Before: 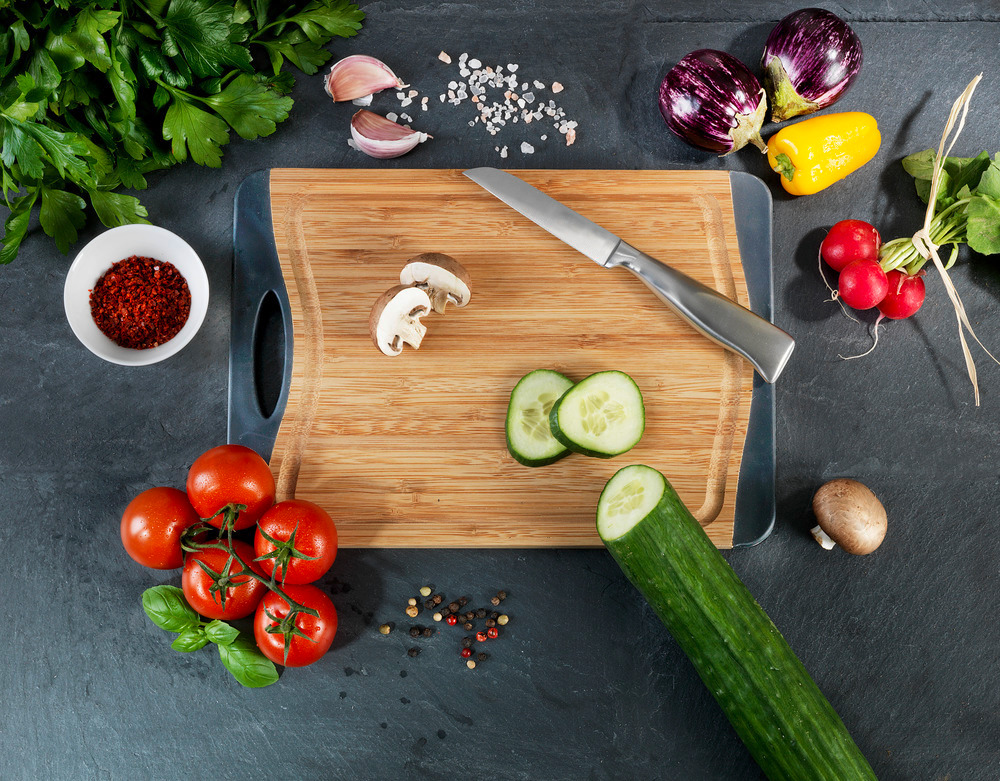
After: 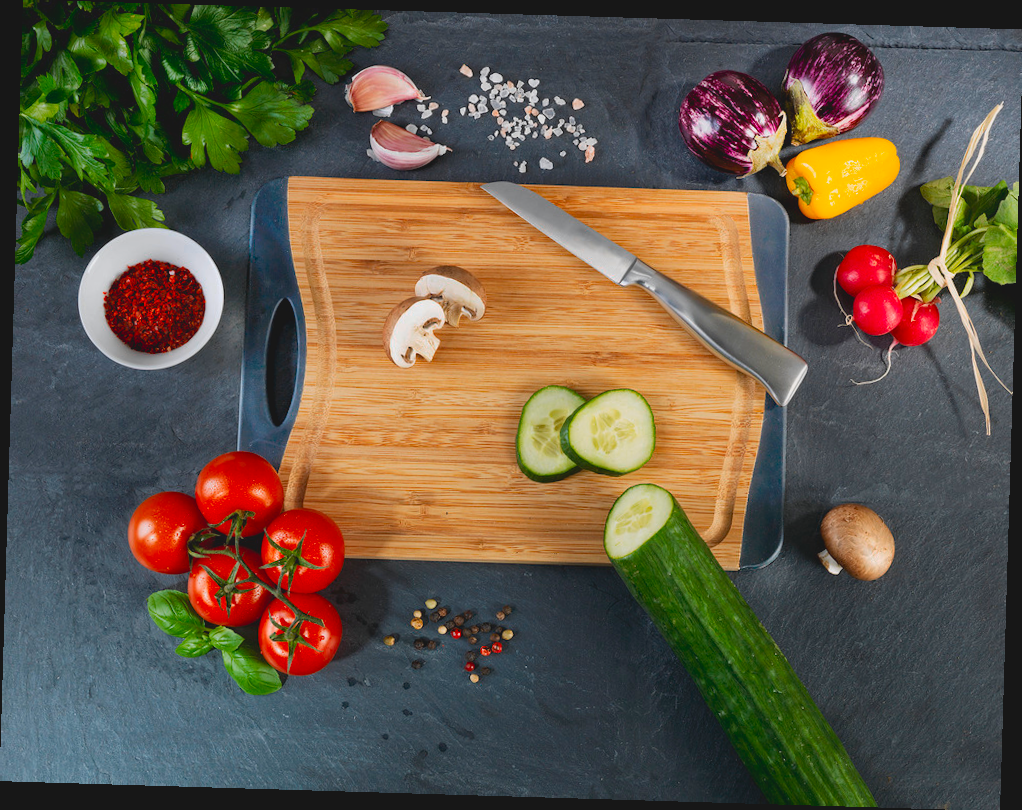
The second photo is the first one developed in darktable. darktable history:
lowpass: radius 0.1, contrast 0.85, saturation 1.1, unbound 0
rotate and perspective: rotation 1.72°, automatic cropping off
haze removal: compatibility mode true, adaptive false
